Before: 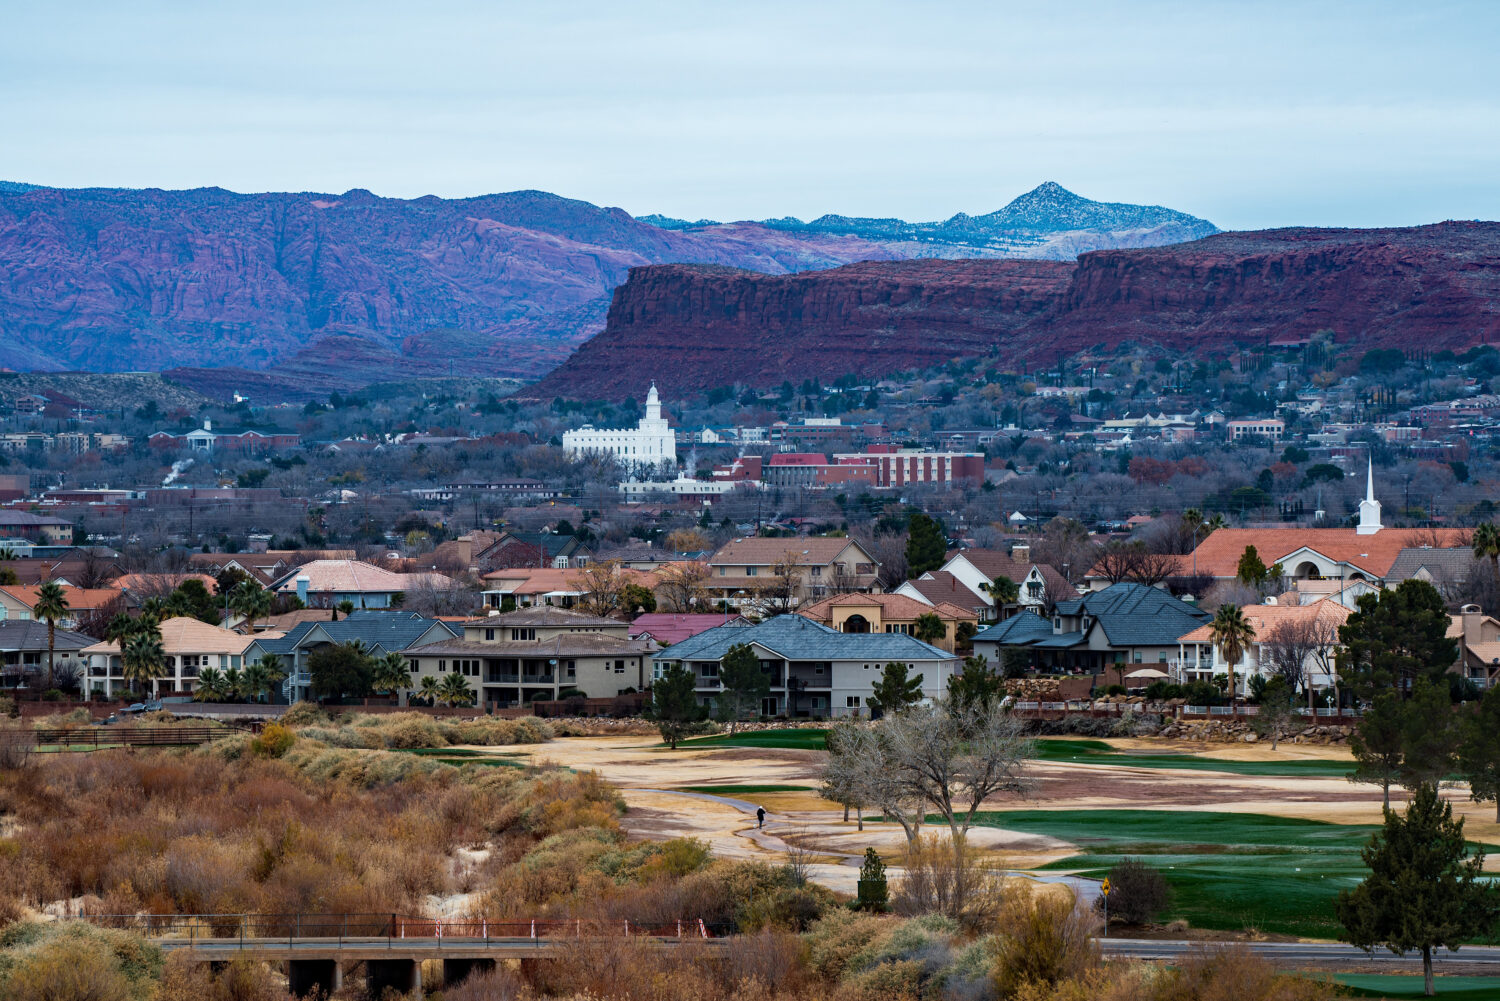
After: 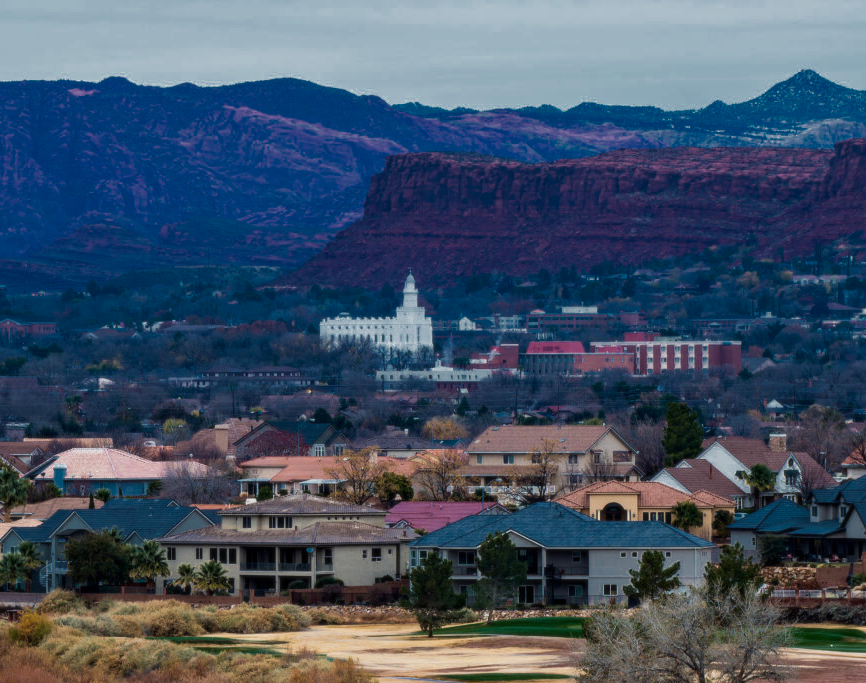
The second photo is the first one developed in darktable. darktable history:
color zones: curves: ch0 [(0, 0.497) (0.143, 0.5) (0.286, 0.5) (0.429, 0.483) (0.571, 0.116) (0.714, -0.006) (0.857, 0.28) (1, 0.497)]
soften: size 10%, saturation 50%, brightness 0.2 EV, mix 10%
crop: left 16.202%, top 11.208%, right 26.045%, bottom 20.557%
velvia: on, module defaults
exposure: black level correction 0.001, exposure 0.014 EV, compensate highlight preservation false
